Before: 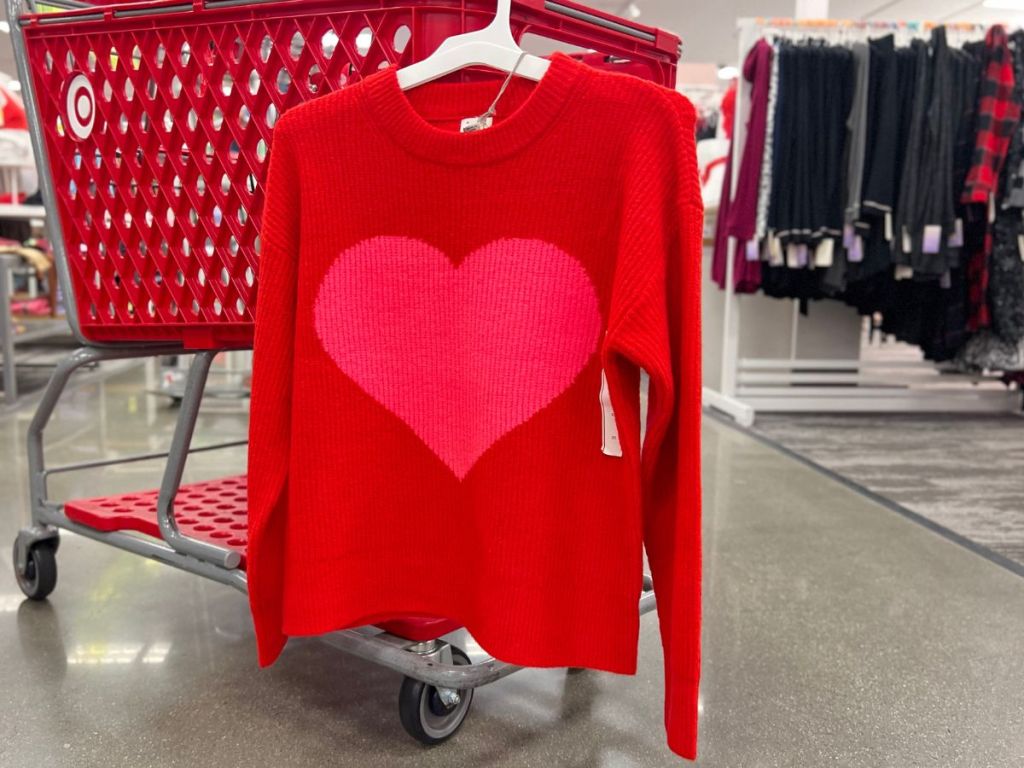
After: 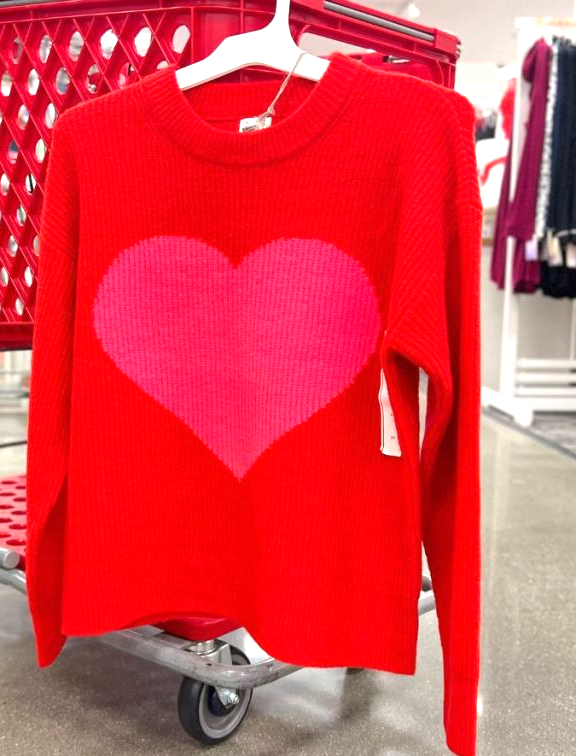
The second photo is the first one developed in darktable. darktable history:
crop: left 21.601%, right 22.129%, bottom 0.003%
exposure: exposure 0.75 EV, compensate highlight preservation false
